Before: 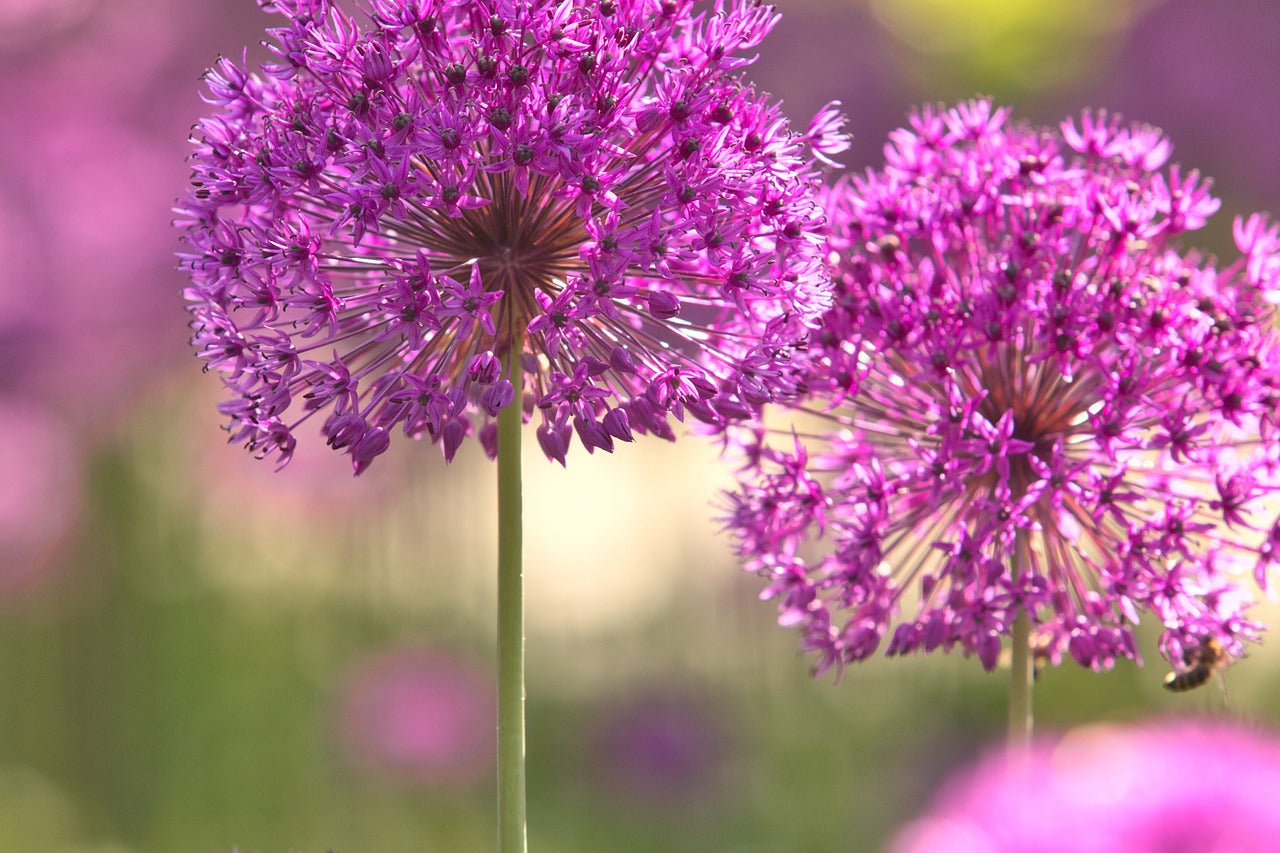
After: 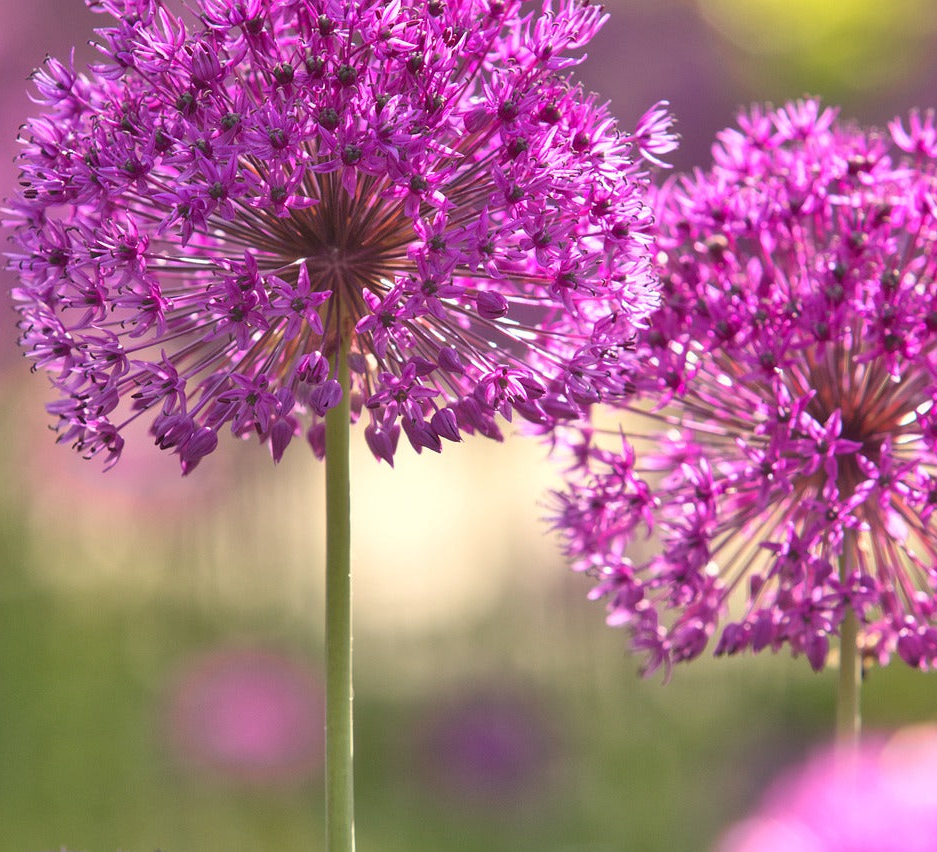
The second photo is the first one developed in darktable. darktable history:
base curve: preserve colors none
crop: left 13.443%, right 13.31%
